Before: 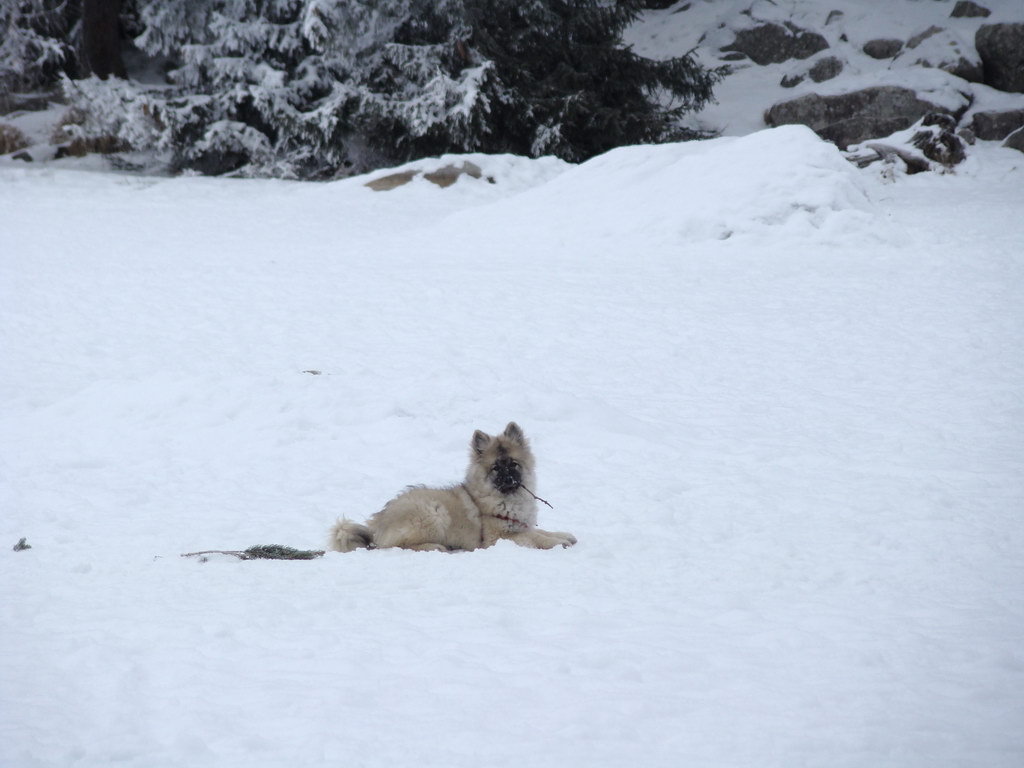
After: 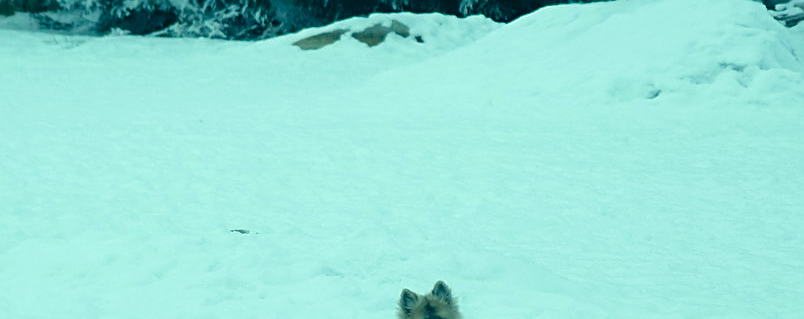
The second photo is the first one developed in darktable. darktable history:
sharpen: on, module defaults
color correction: highlights a* -20.08, highlights b* 9.8, shadows a* -20.4, shadows b* -10.76
crop: left 7.036%, top 18.398%, right 14.379%, bottom 40.043%
velvia: on, module defaults
